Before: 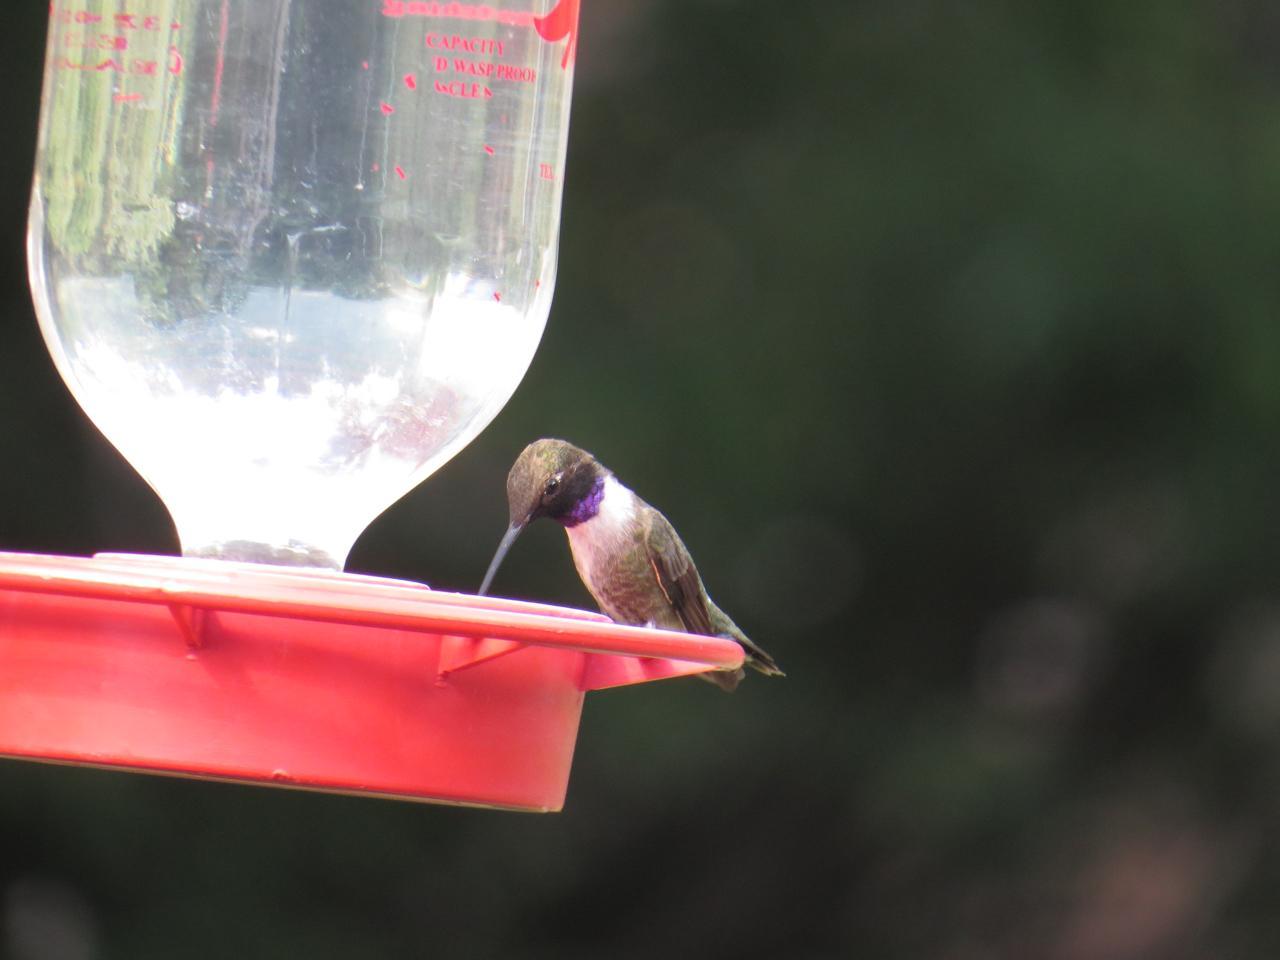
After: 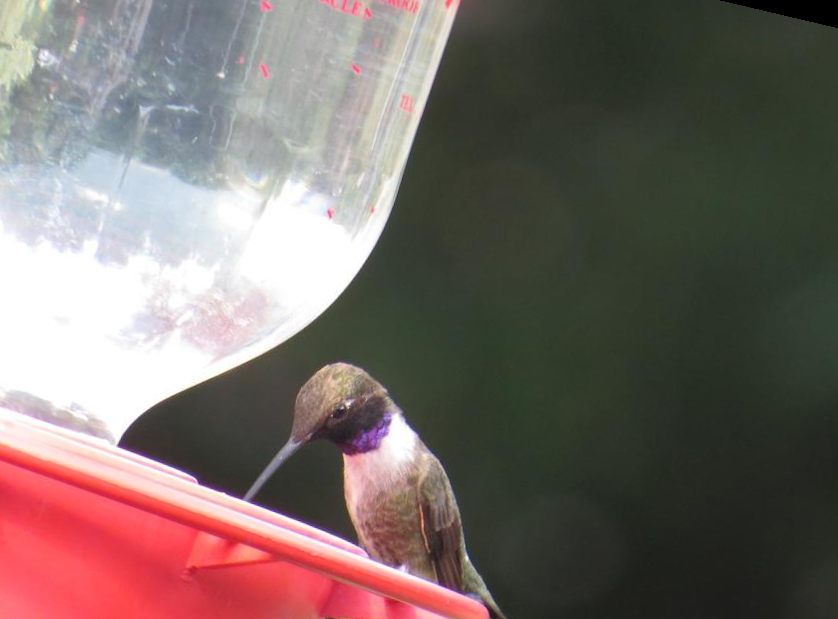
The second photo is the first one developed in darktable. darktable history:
crop: left 20.932%, top 15.471%, right 21.848%, bottom 34.081%
rotate and perspective: rotation 13.27°, automatic cropping off
